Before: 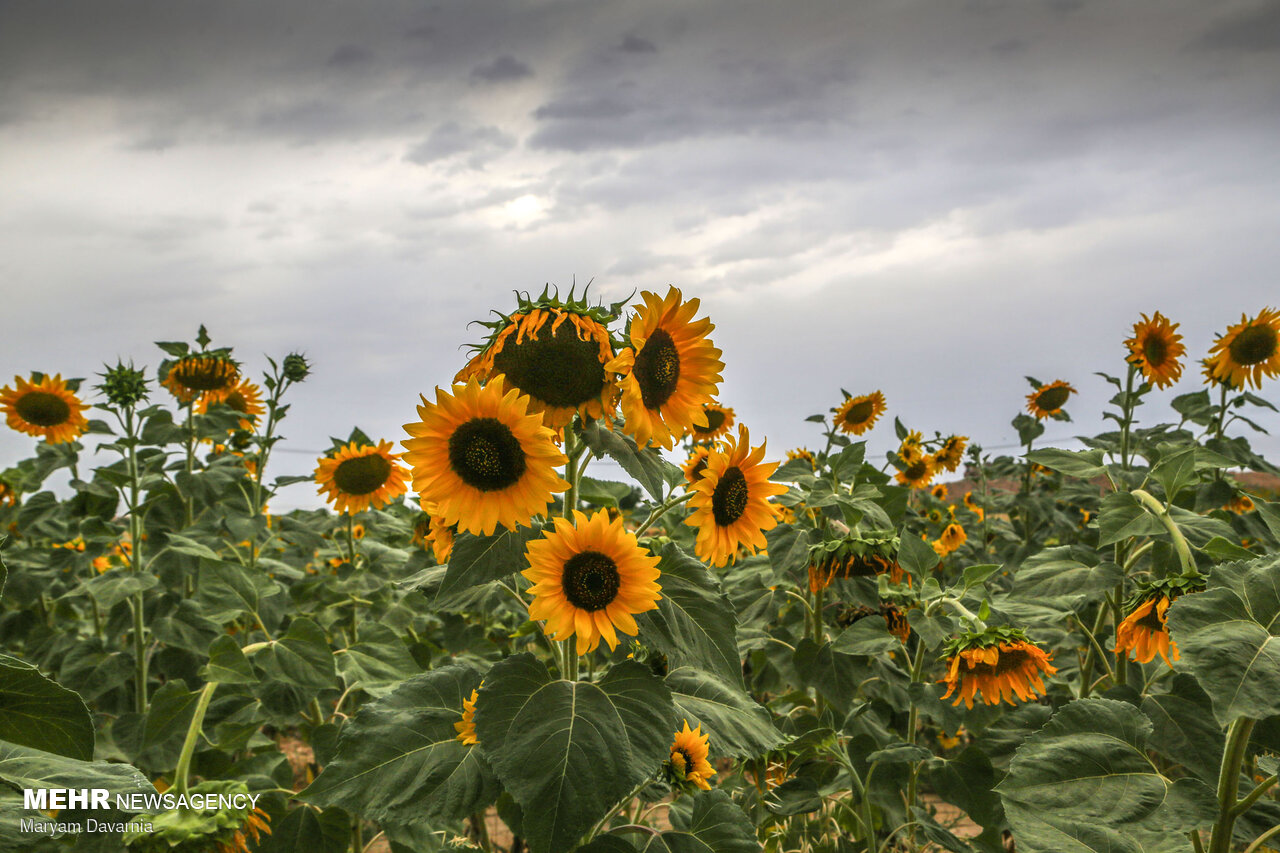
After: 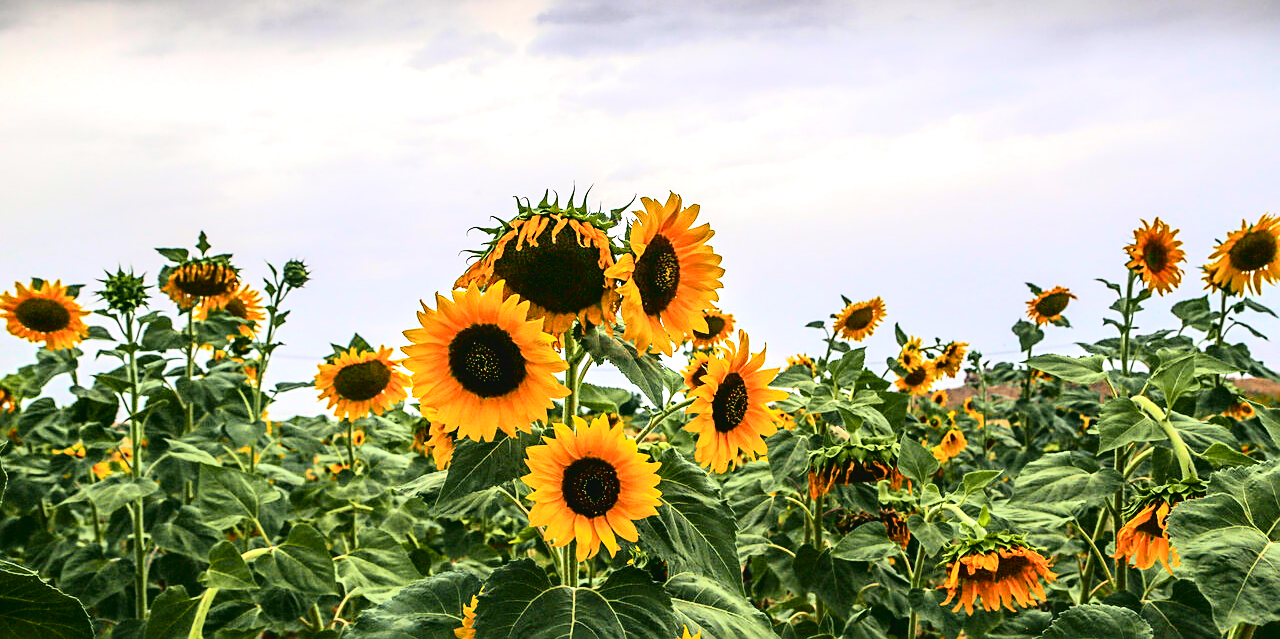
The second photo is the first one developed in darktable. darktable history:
crop: top 11.043%, bottom 13.934%
tone equalizer: -8 EV -0.717 EV, -7 EV -0.739 EV, -6 EV -0.589 EV, -5 EV -0.397 EV, -3 EV 0.37 EV, -2 EV 0.6 EV, -1 EV 0.682 EV, +0 EV 0.771 EV
tone curve: curves: ch0 [(0, 0.031) (0.139, 0.084) (0.311, 0.278) (0.495, 0.544) (0.718, 0.816) (0.841, 0.909) (1, 0.967)]; ch1 [(0, 0) (0.272, 0.249) (0.388, 0.385) (0.479, 0.456) (0.495, 0.497) (0.538, 0.55) (0.578, 0.595) (0.707, 0.778) (1, 1)]; ch2 [(0, 0) (0.125, 0.089) (0.353, 0.329) (0.443, 0.408) (0.502, 0.495) (0.56, 0.553) (0.608, 0.631) (1, 1)], color space Lab, independent channels, preserve colors none
sharpen: on, module defaults
